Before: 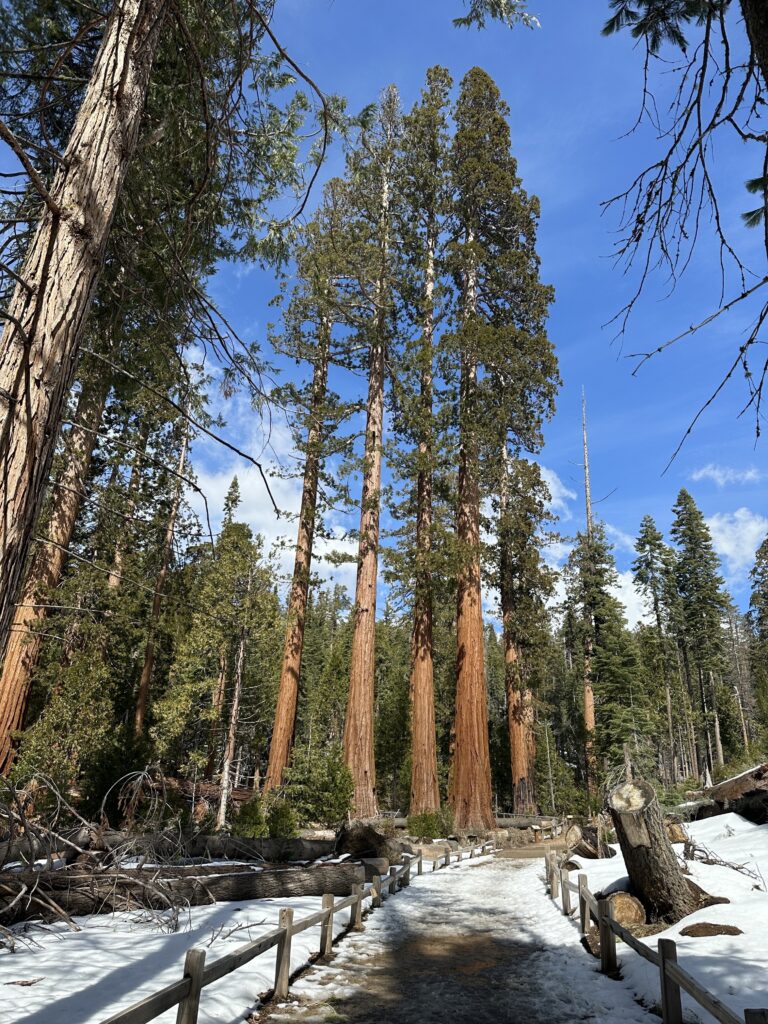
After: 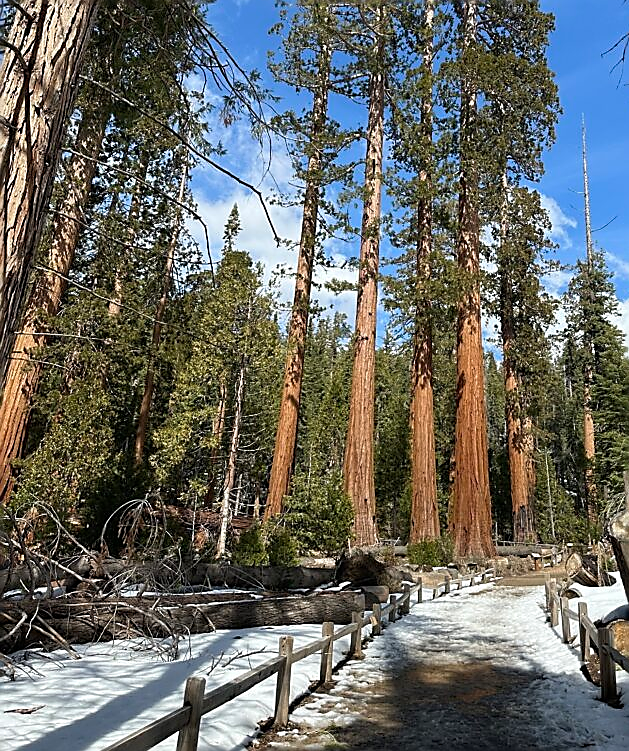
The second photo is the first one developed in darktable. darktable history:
crop: top 26.654%, right 17.979%
sharpen: radius 1.358, amount 1.243, threshold 0.794
base curve: curves: ch0 [(0, 0) (0.297, 0.298) (1, 1)], preserve colors none
